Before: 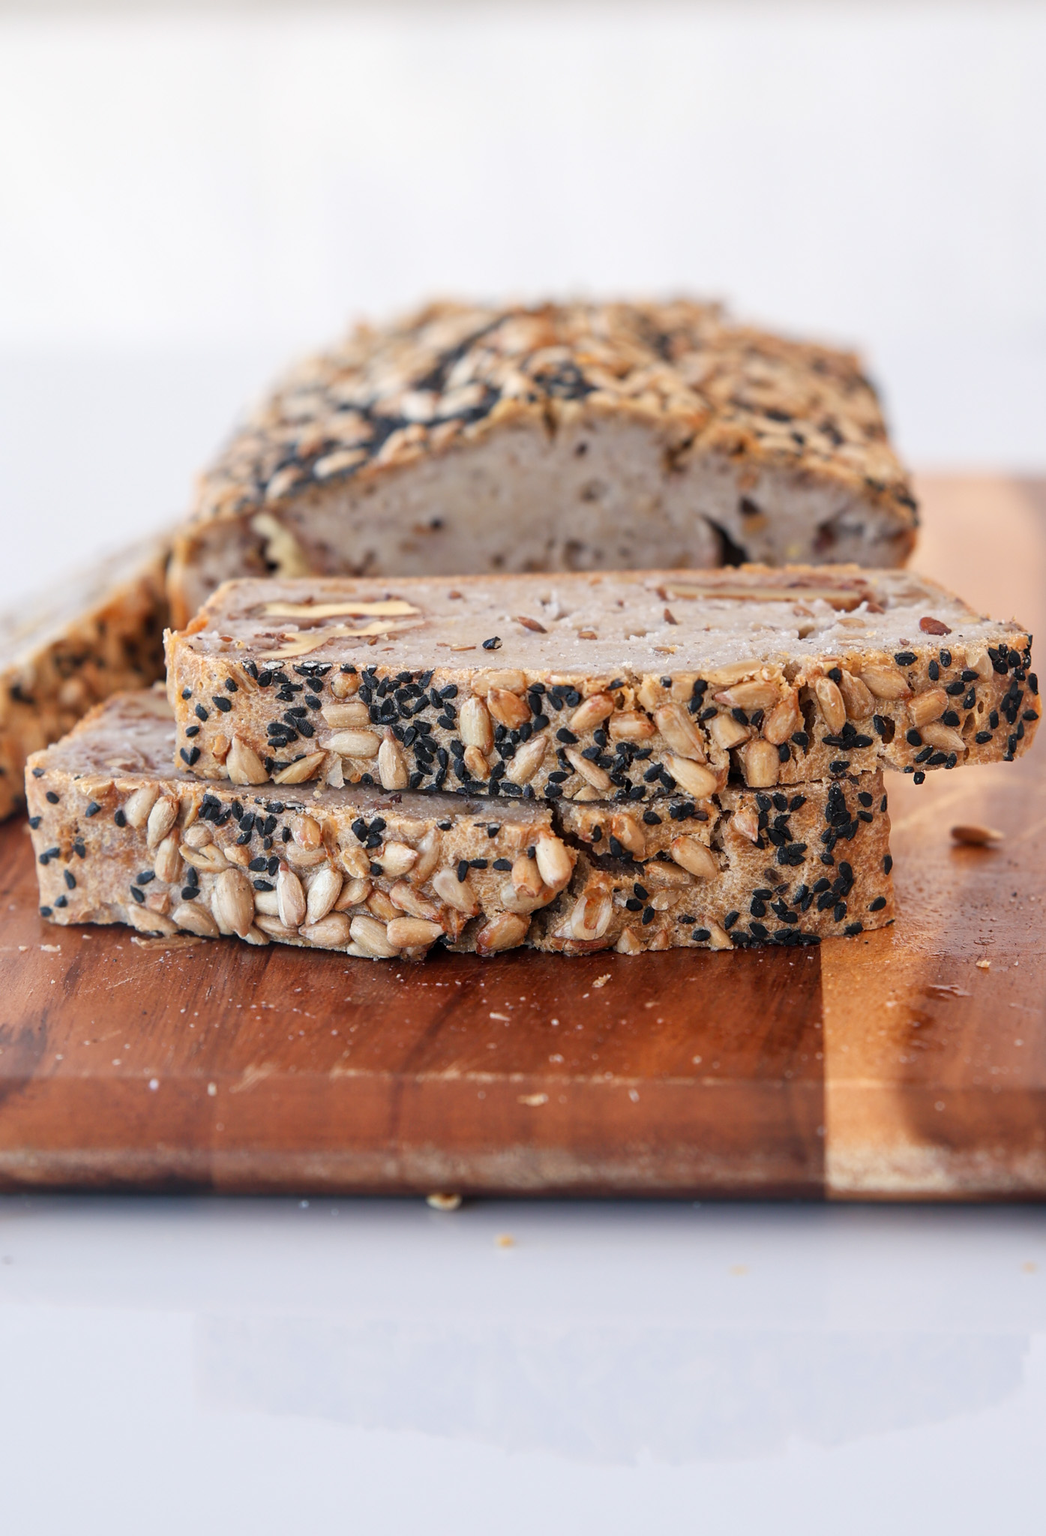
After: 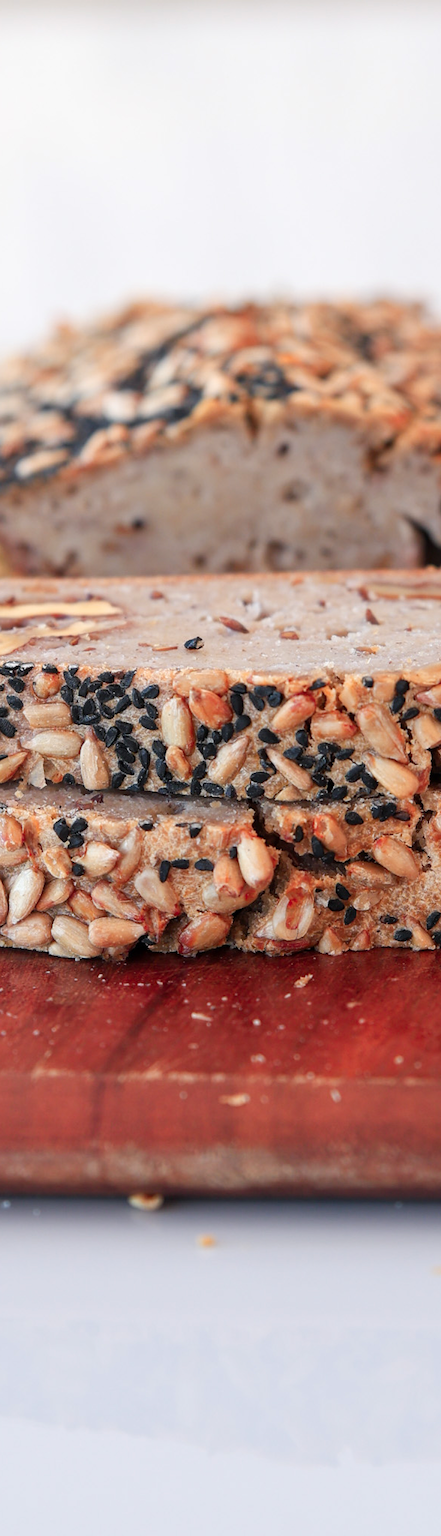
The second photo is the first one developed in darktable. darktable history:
crop: left 28.583%, right 29.231%
color zones: curves: ch1 [(0.235, 0.558) (0.75, 0.5)]; ch2 [(0.25, 0.462) (0.749, 0.457)], mix 40.67%
